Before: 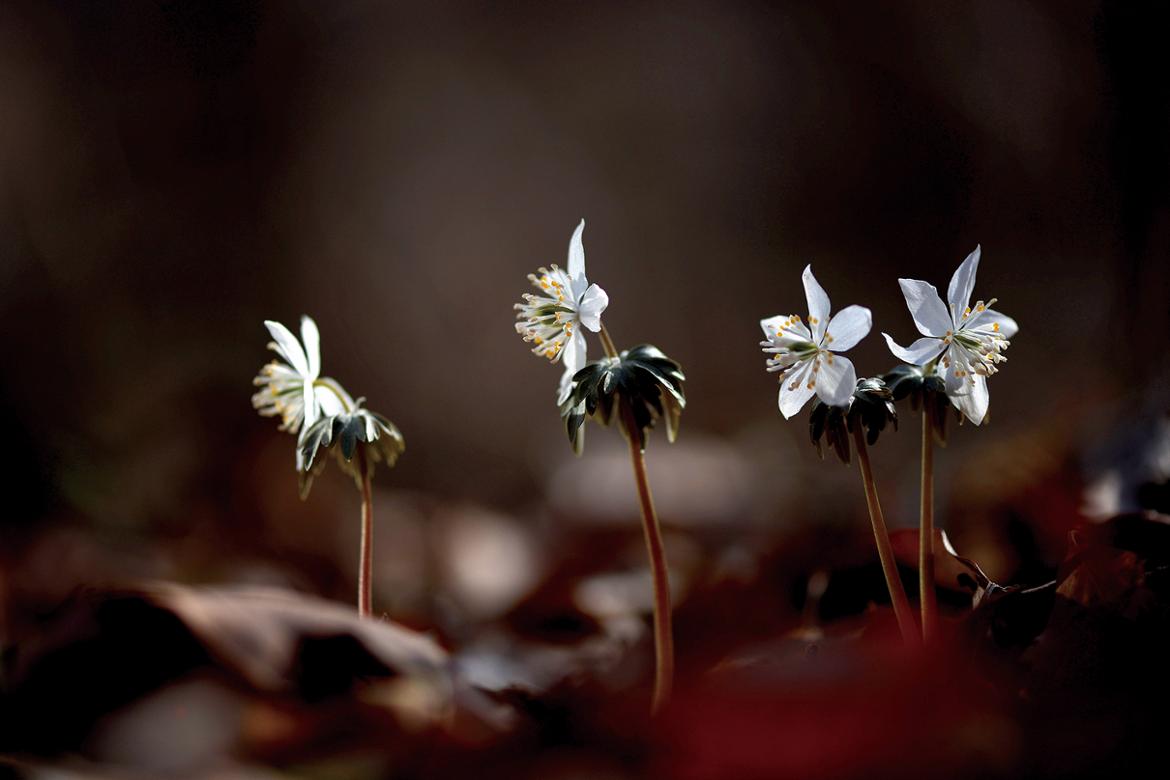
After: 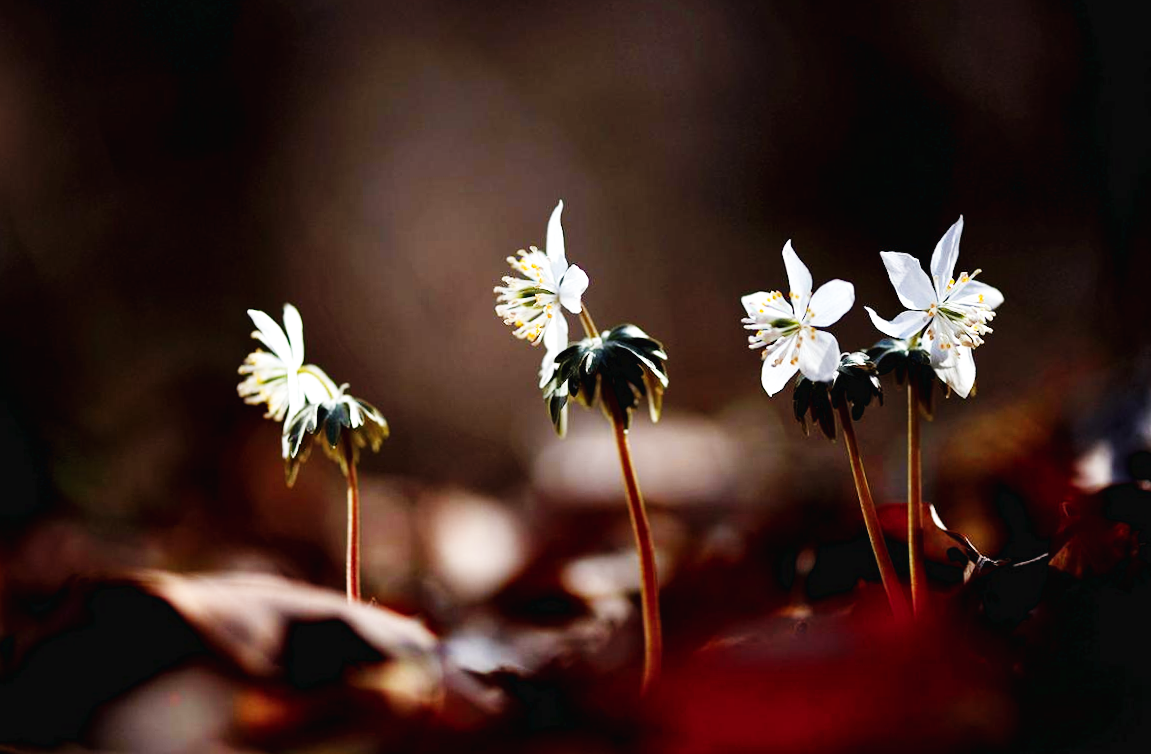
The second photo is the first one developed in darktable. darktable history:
rotate and perspective: rotation -1.32°, lens shift (horizontal) -0.031, crop left 0.015, crop right 0.985, crop top 0.047, crop bottom 0.982
base curve: curves: ch0 [(0, 0.003) (0.001, 0.002) (0.006, 0.004) (0.02, 0.022) (0.048, 0.086) (0.094, 0.234) (0.162, 0.431) (0.258, 0.629) (0.385, 0.8) (0.548, 0.918) (0.751, 0.988) (1, 1)], preserve colors none
